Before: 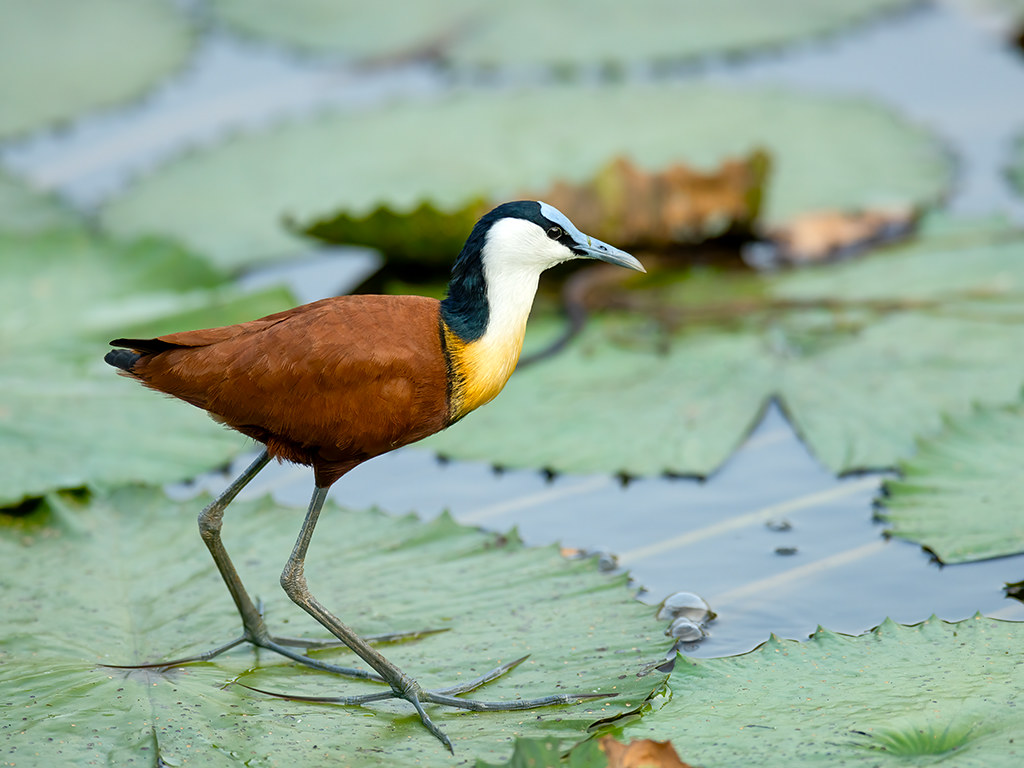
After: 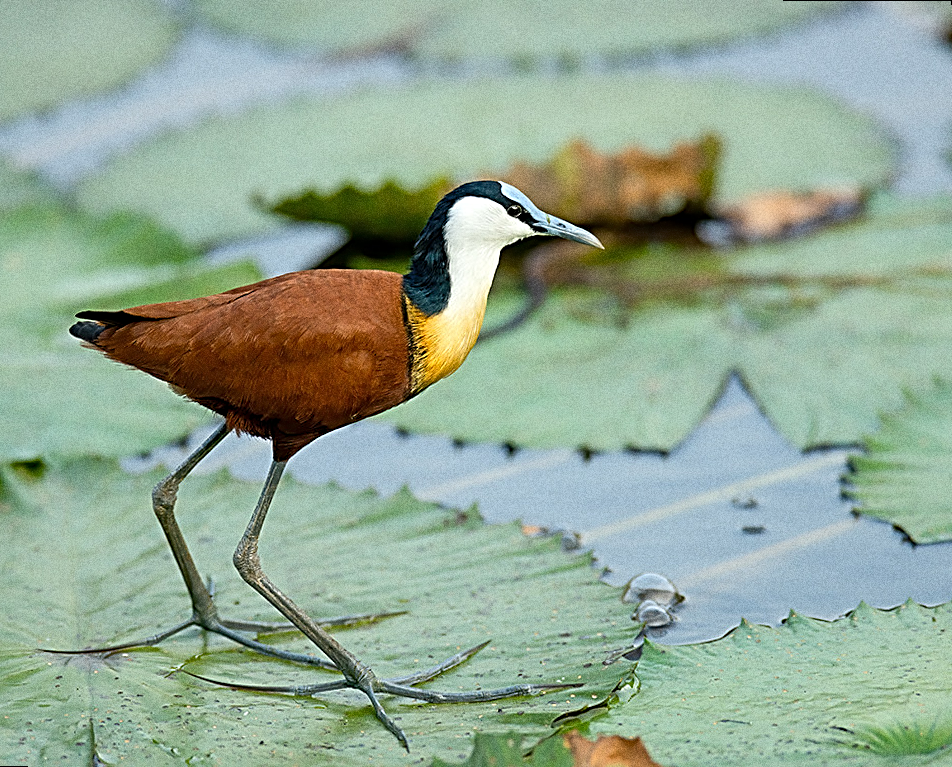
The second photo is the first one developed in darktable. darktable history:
rotate and perspective: rotation 0.215°, lens shift (vertical) -0.139, crop left 0.069, crop right 0.939, crop top 0.002, crop bottom 0.996
sharpen: radius 2.817, amount 0.715
grain: coarseness 0.09 ISO, strength 40%
